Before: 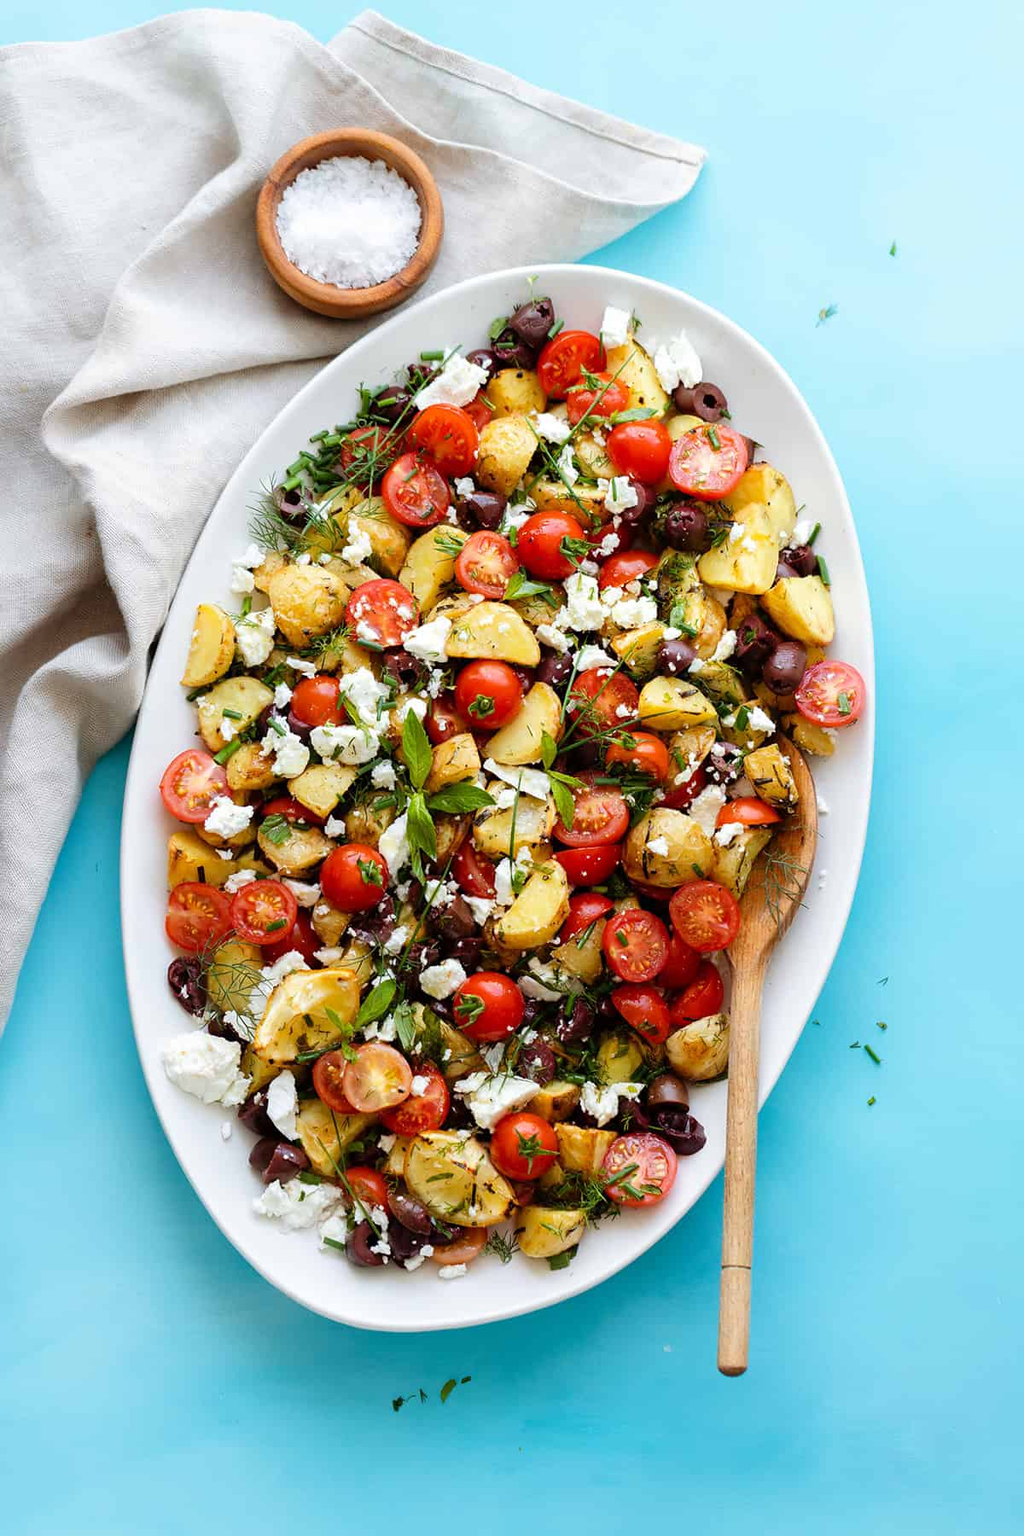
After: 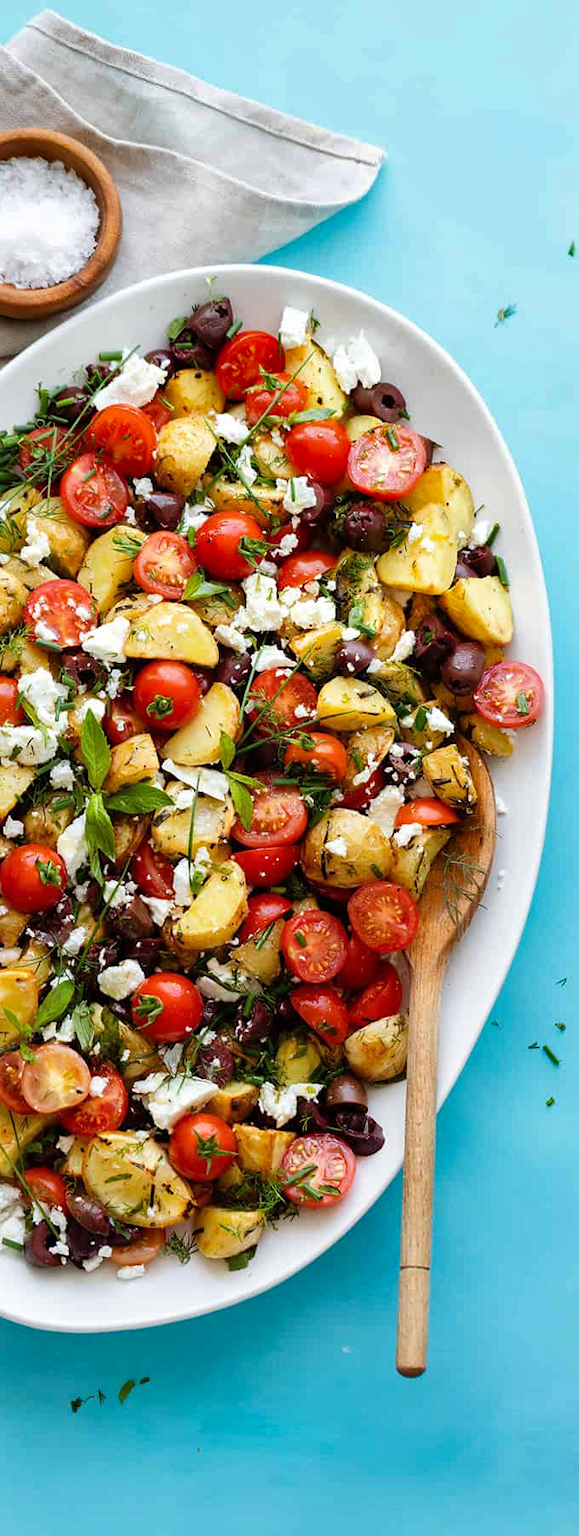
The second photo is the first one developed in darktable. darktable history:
crop: left 31.458%, top 0%, right 11.876%
shadows and highlights: shadows 53, soften with gaussian
exposure: compensate highlight preservation false
